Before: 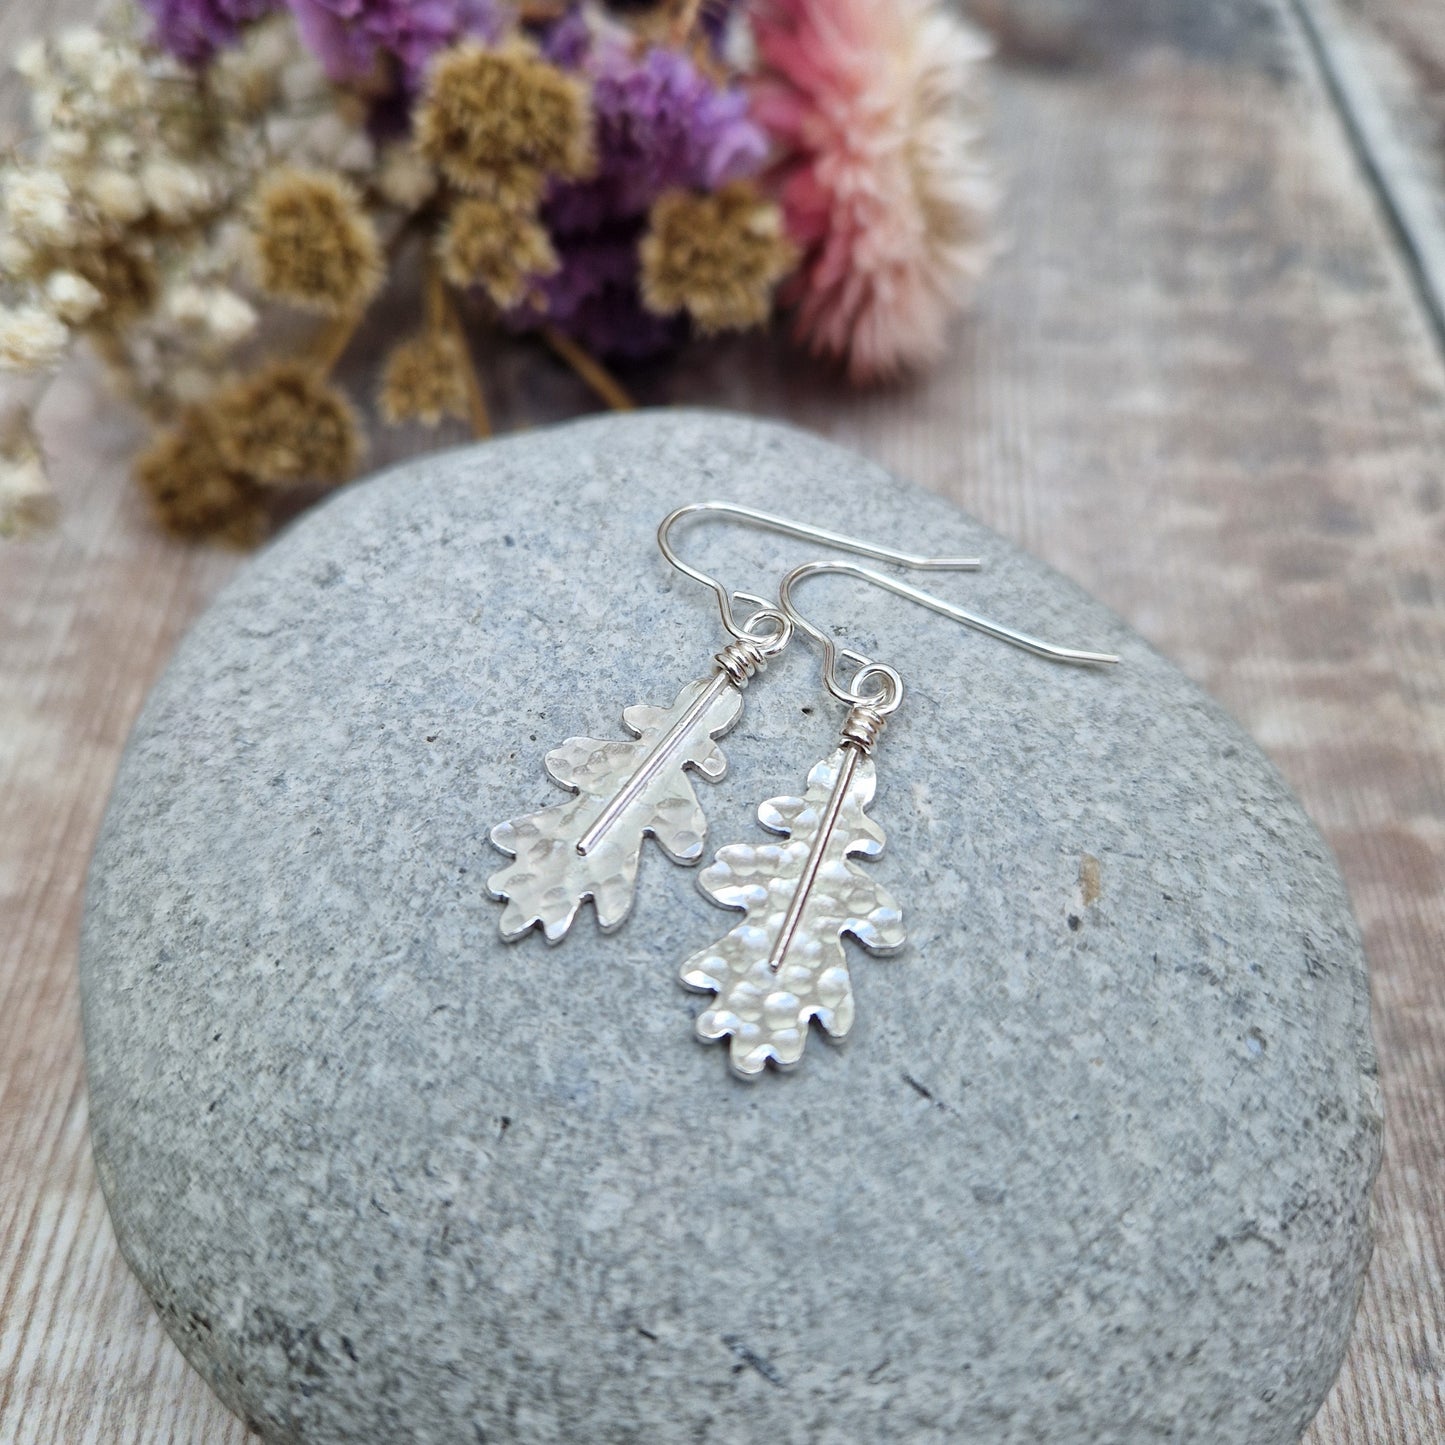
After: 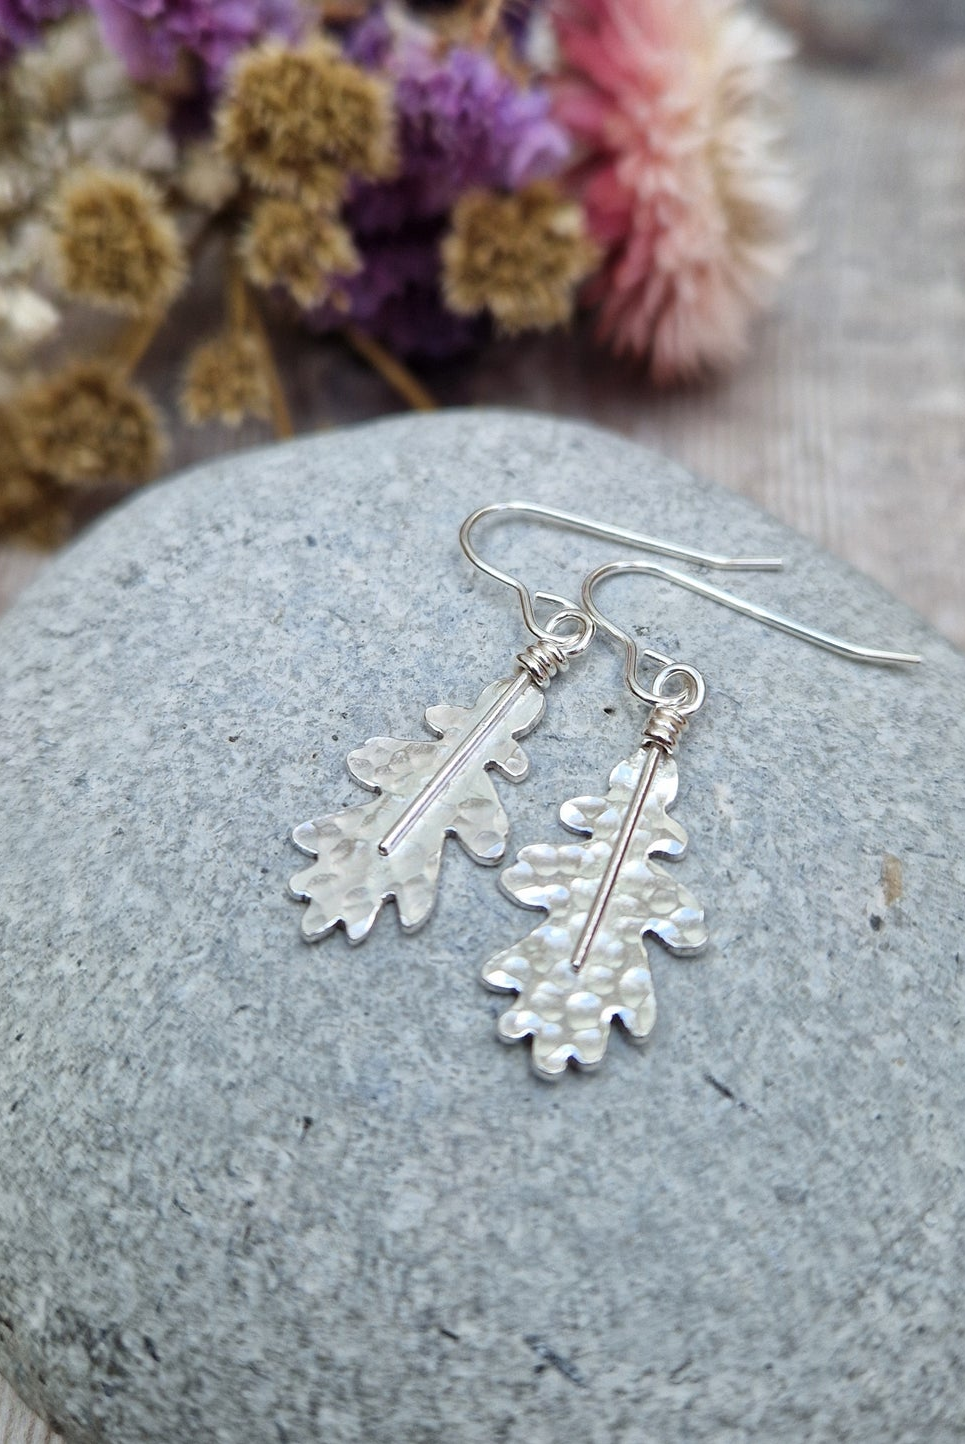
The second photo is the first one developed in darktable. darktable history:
crop and rotate: left 13.755%, right 19.425%
